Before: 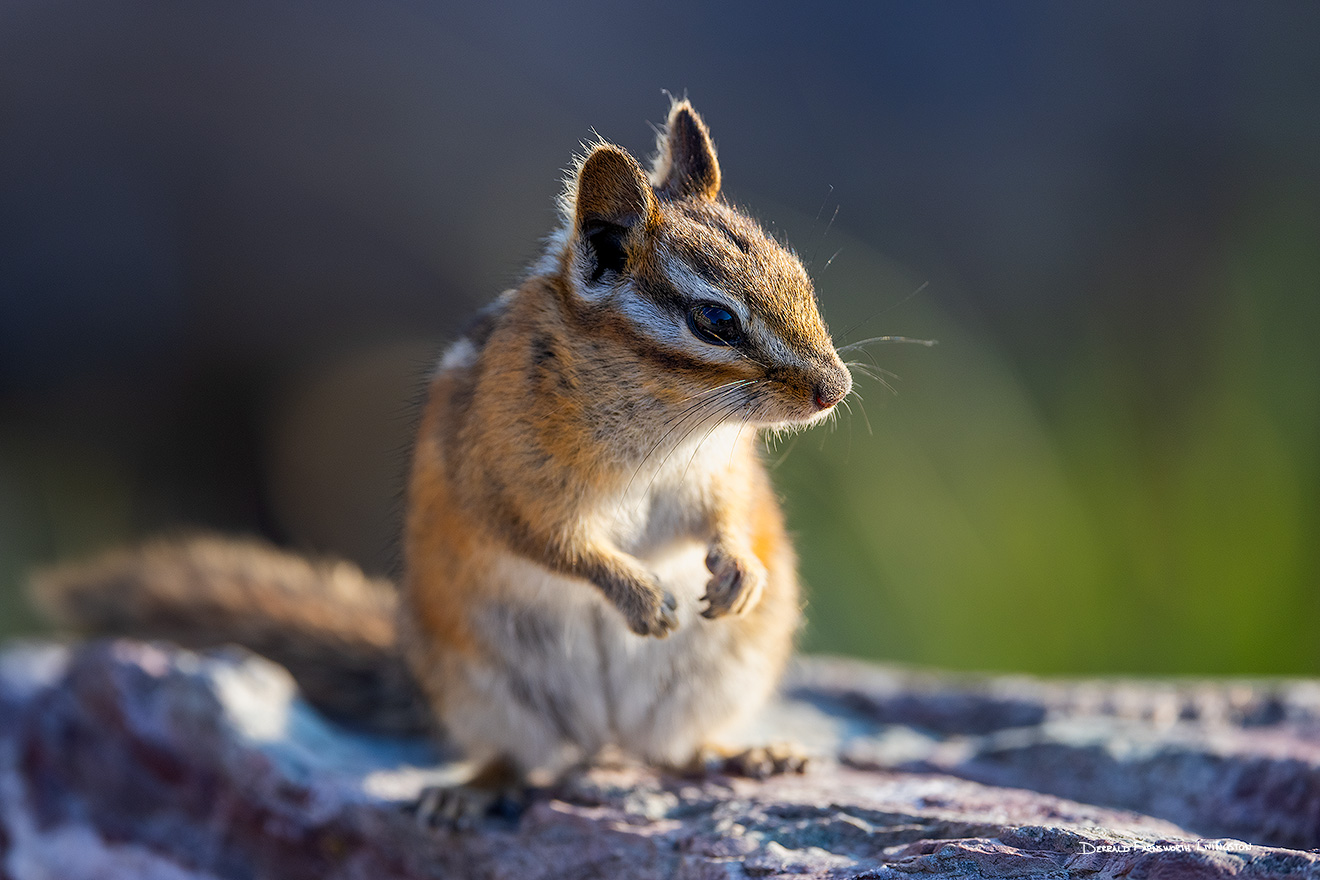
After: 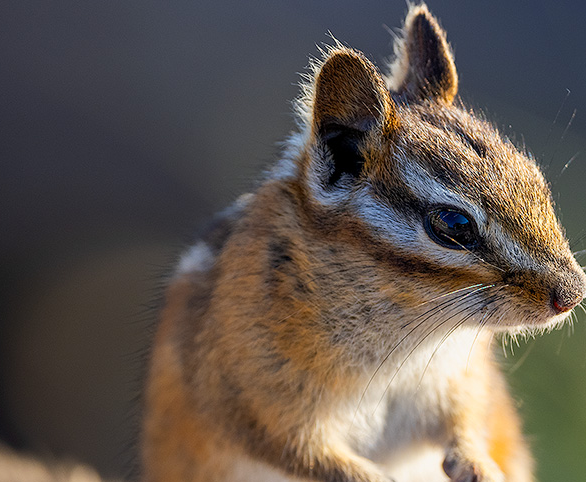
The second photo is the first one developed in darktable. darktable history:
crop: left 19.959%, top 10.91%, right 35.587%, bottom 34.317%
